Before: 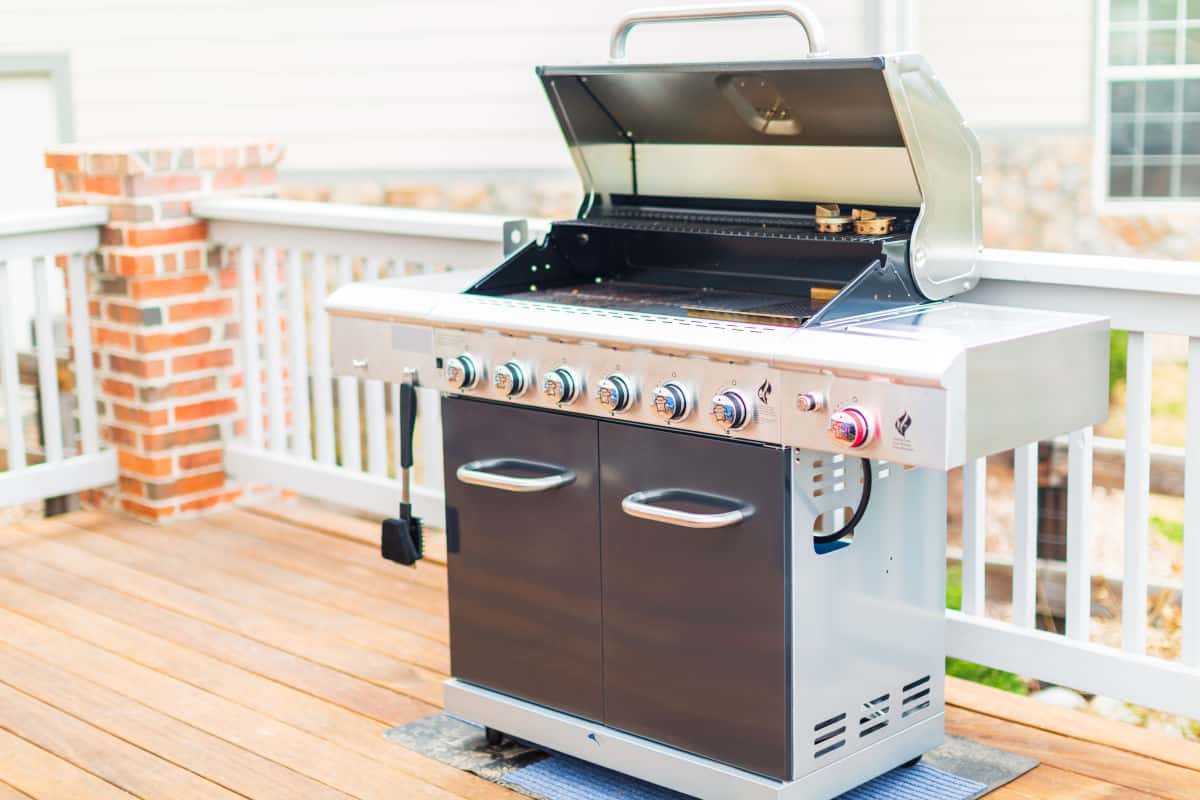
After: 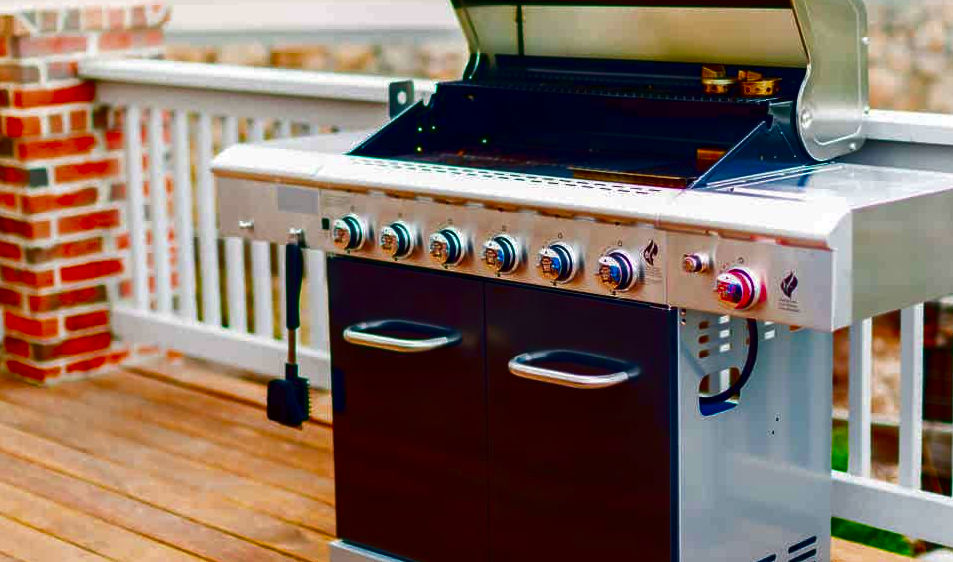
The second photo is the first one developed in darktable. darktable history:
crop: left 9.508%, top 17.431%, right 11.036%, bottom 12.308%
contrast brightness saturation: brightness -0.989, saturation 0.988
